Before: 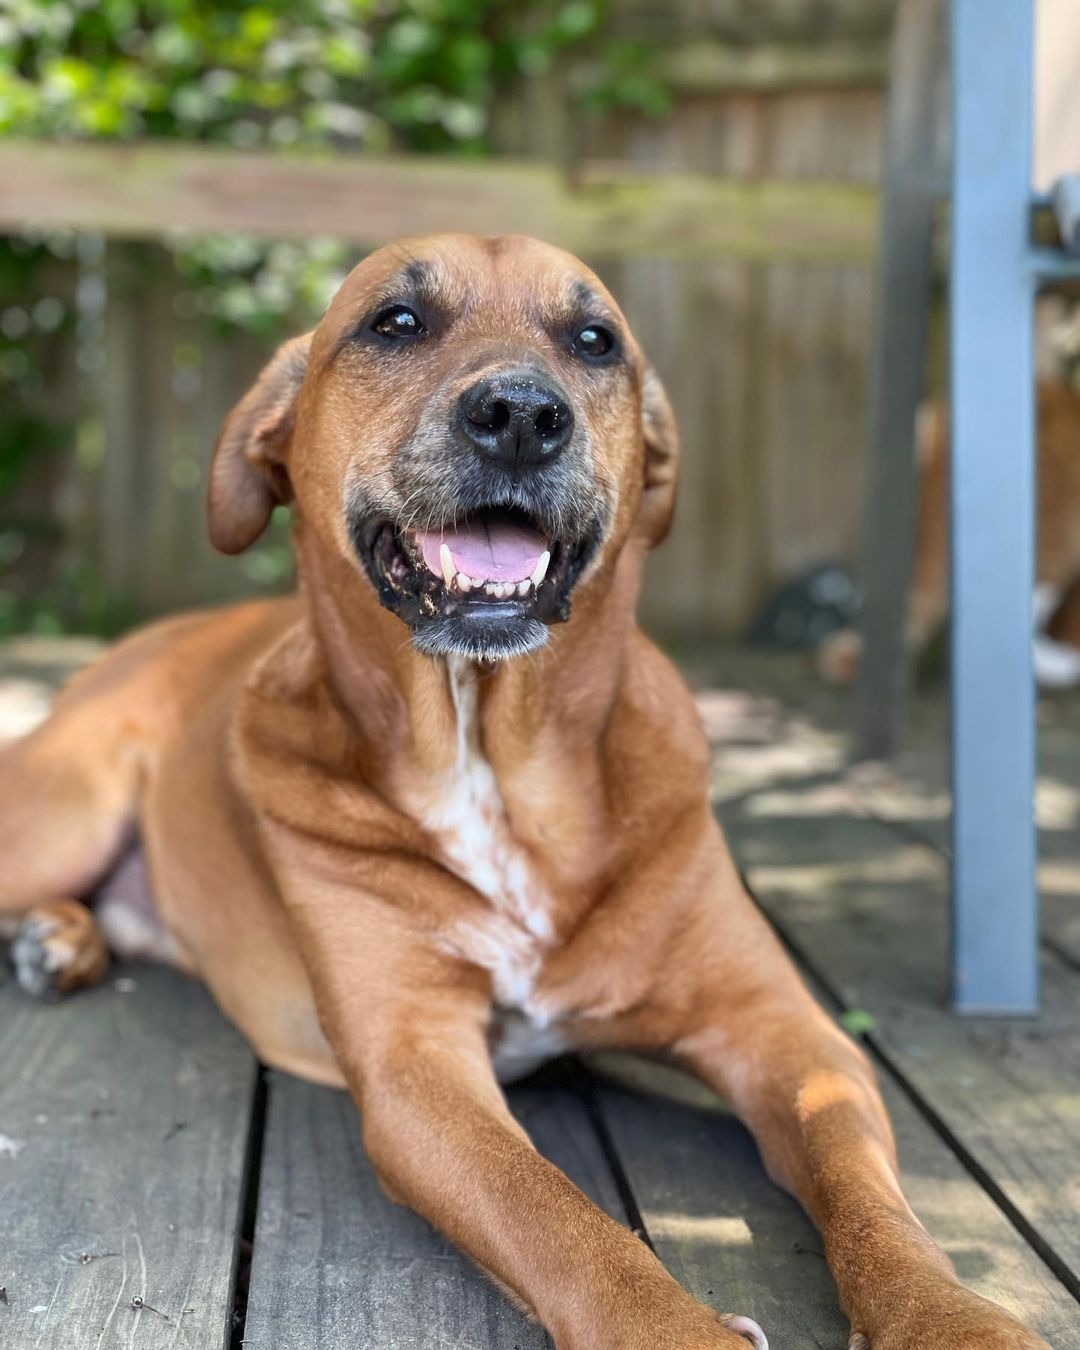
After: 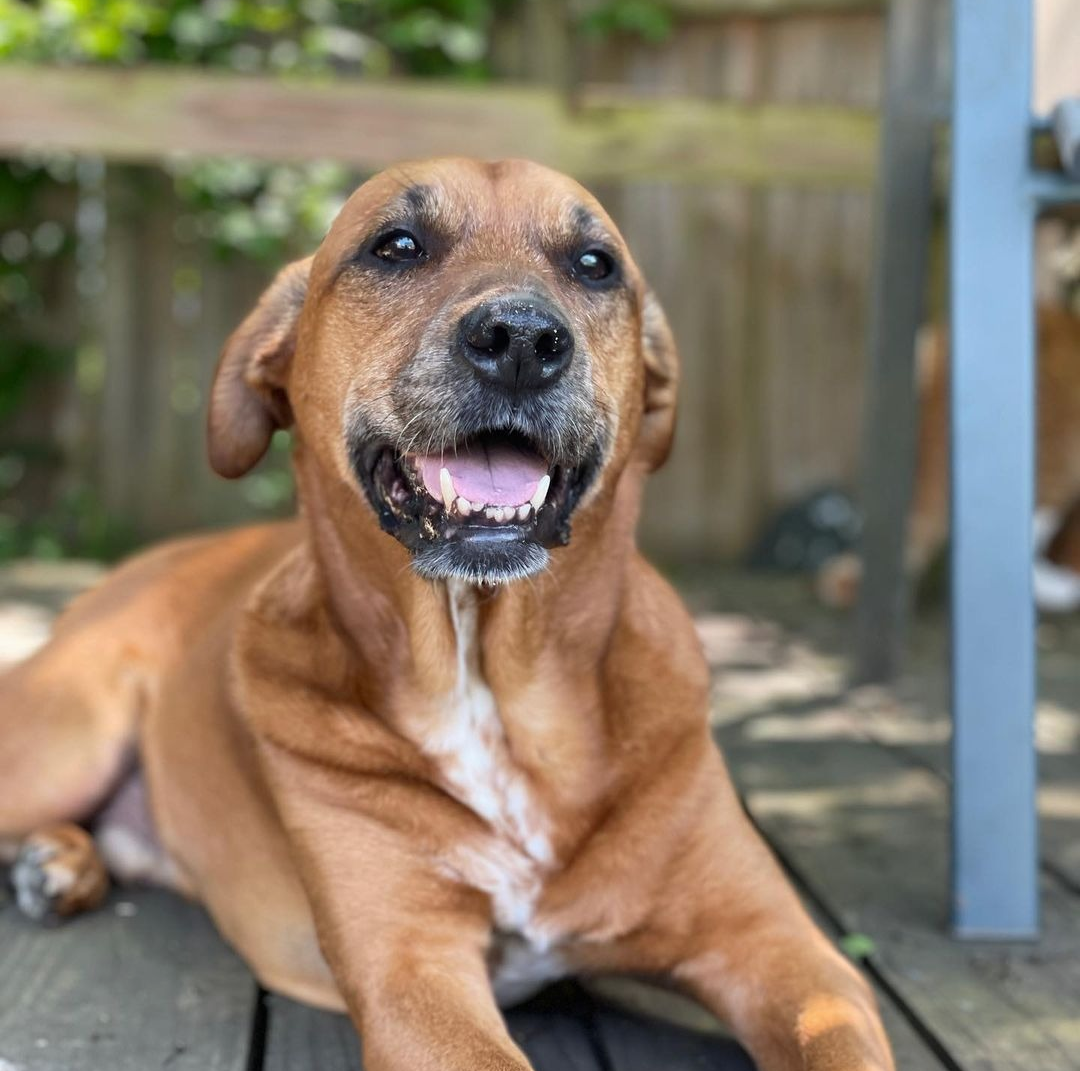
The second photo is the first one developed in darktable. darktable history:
crop and rotate: top 5.667%, bottom 14.937%
exposure: exposure -0.04 EV, compensate highlight preservation false
